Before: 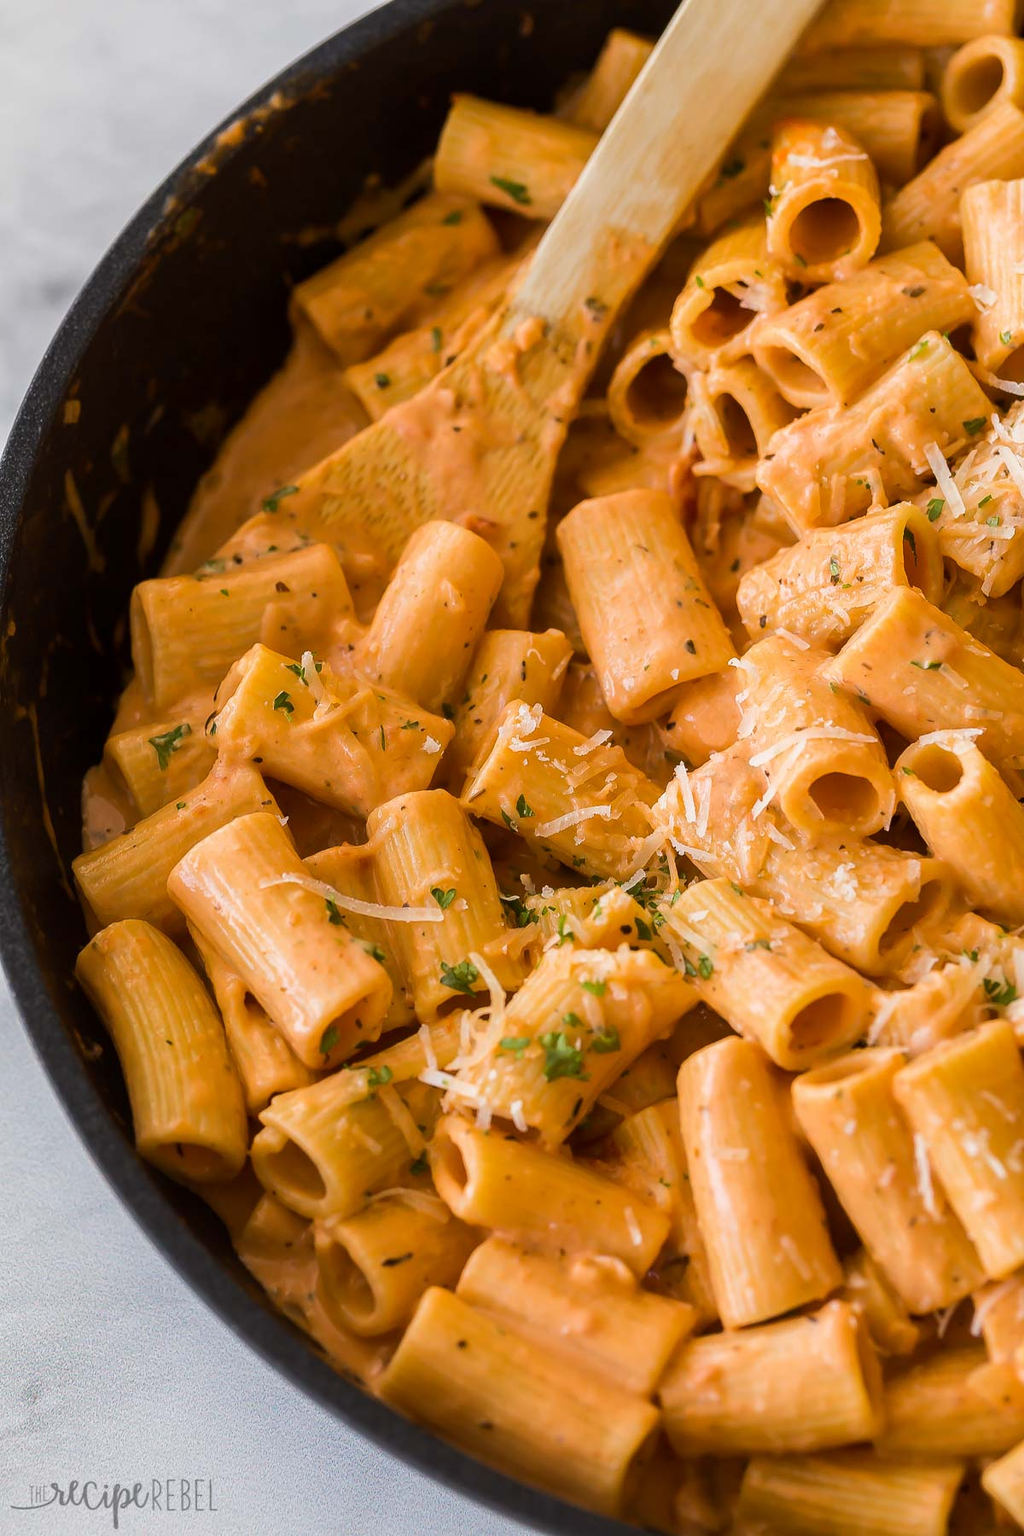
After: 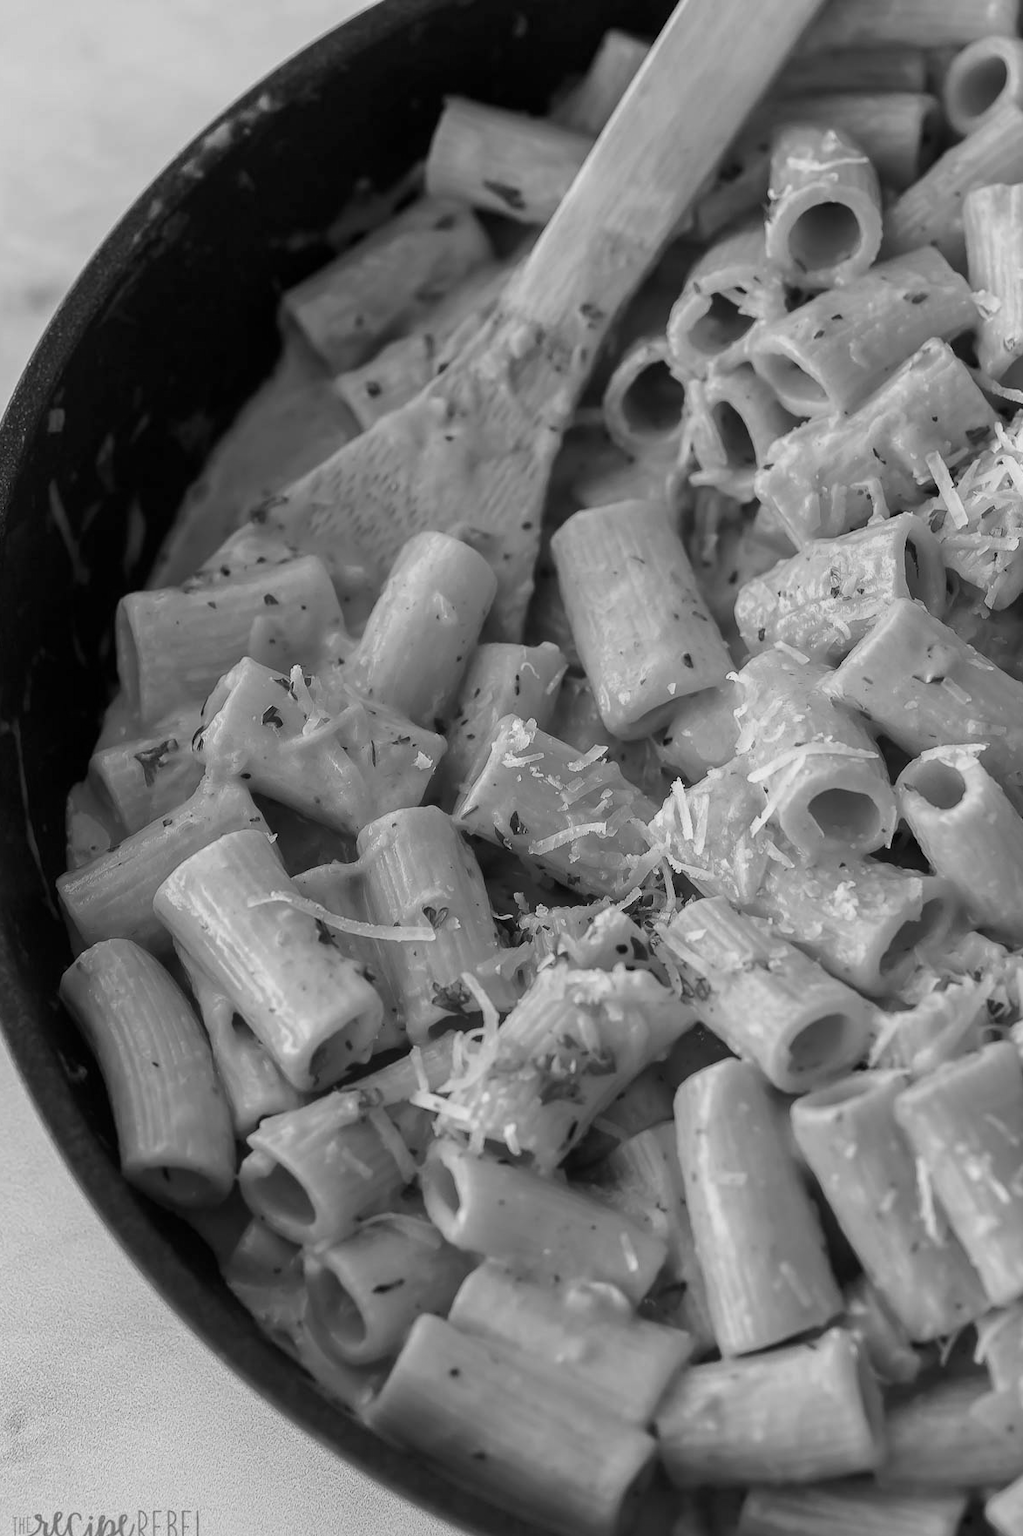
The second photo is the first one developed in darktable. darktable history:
color calibration: output gray [0.23, 0.37, 0.4, 0], gray › normalize channels true, illuminant same as pipeline (D50), adaptation XYZ, x 0.346, y 0.359, gamut compression 0
crop: left 1.743%, right 0.268%, bottom 2.011%
